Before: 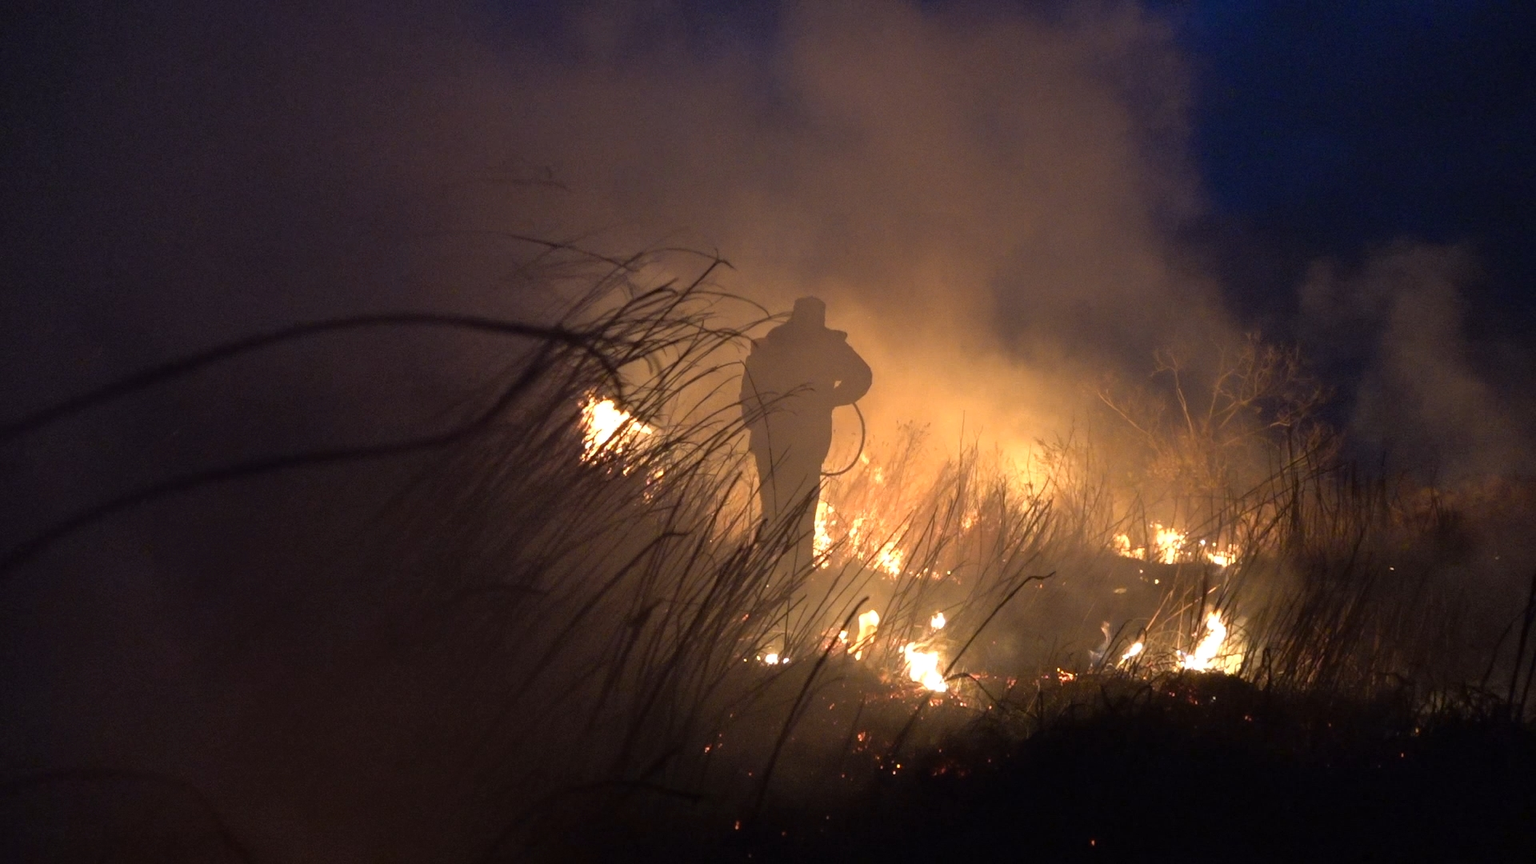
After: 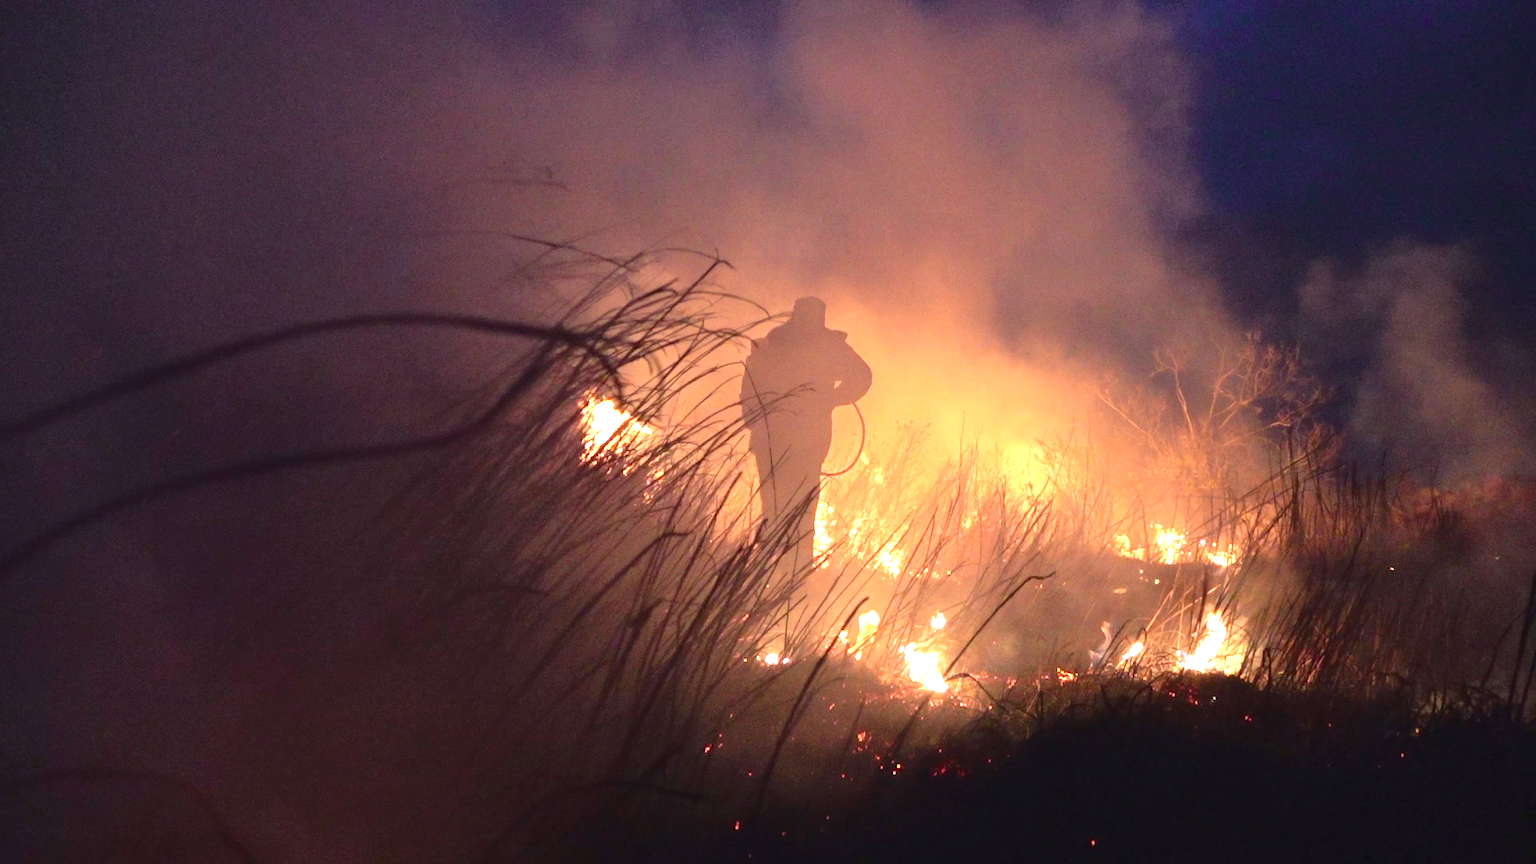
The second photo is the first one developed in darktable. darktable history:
tone curve: curves: ch0 [(0, 0.025) (0.15, 0.143) (0.452, 0.486) (0.751, 0.788) (1, 0.961)]; ch1 [(0, 0) (0.416, 0.4) (0.476, 0.469) (0.497, 0.494) (0.546, 0.571) (0.566, 0.607) (0.62, 0.657) (1, 1)]; ch2 [(0, 0) (0.386, 0.397) (0.505, 0.498) (0.547, 0.546) (0.579, 0.58) (1, 1)], color space Lab, independent channels, preserve colors none
exposure: black level correction 0, exposure 1.101 EV, compensate highlight preservation false
